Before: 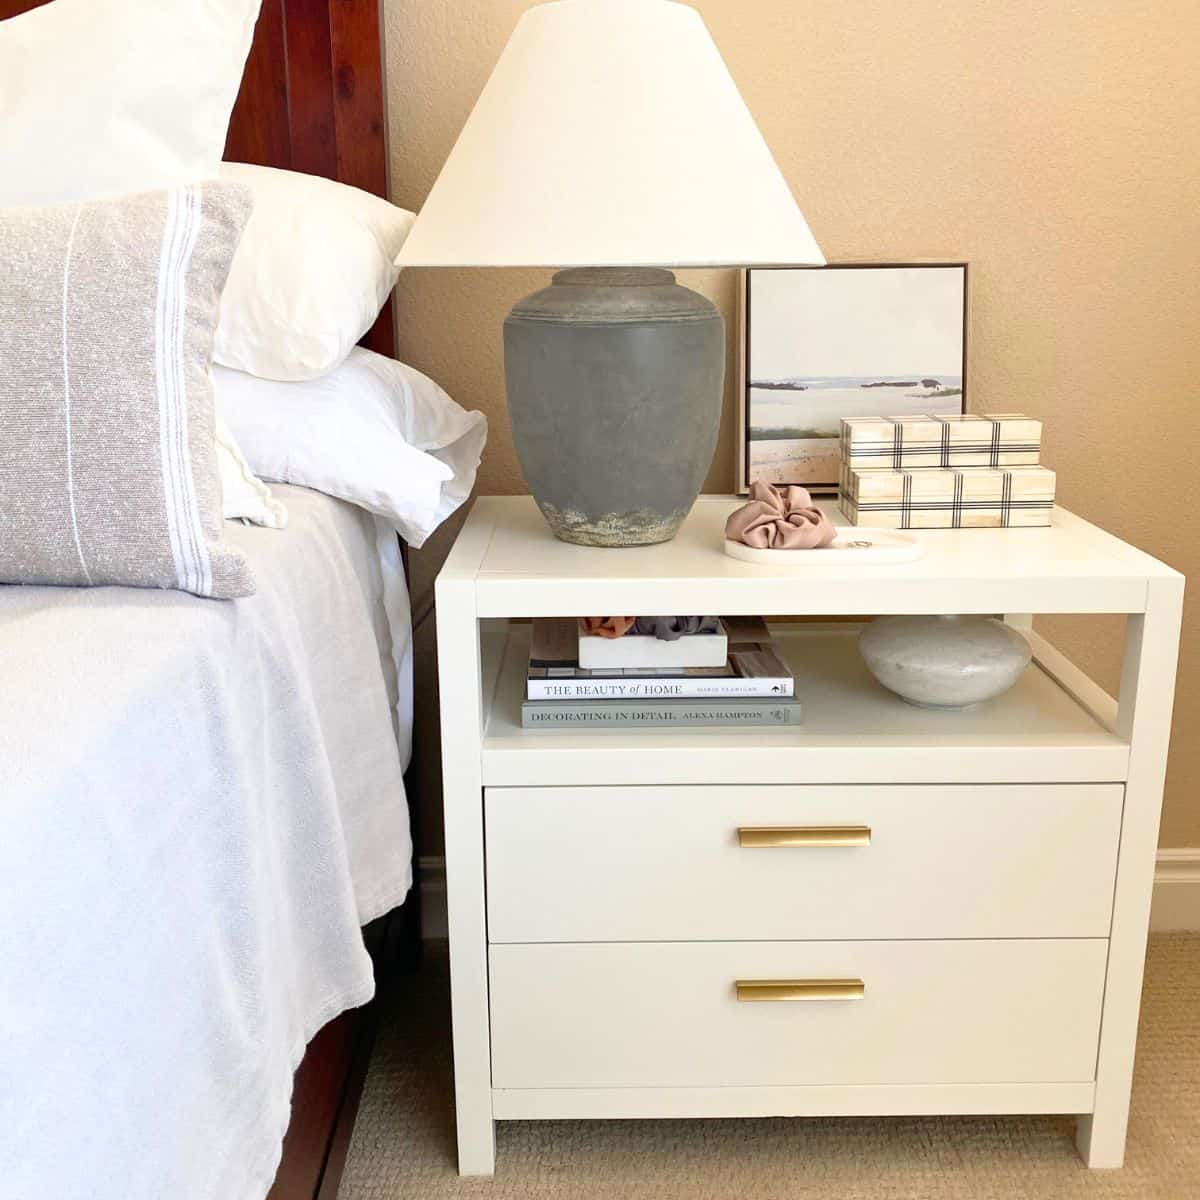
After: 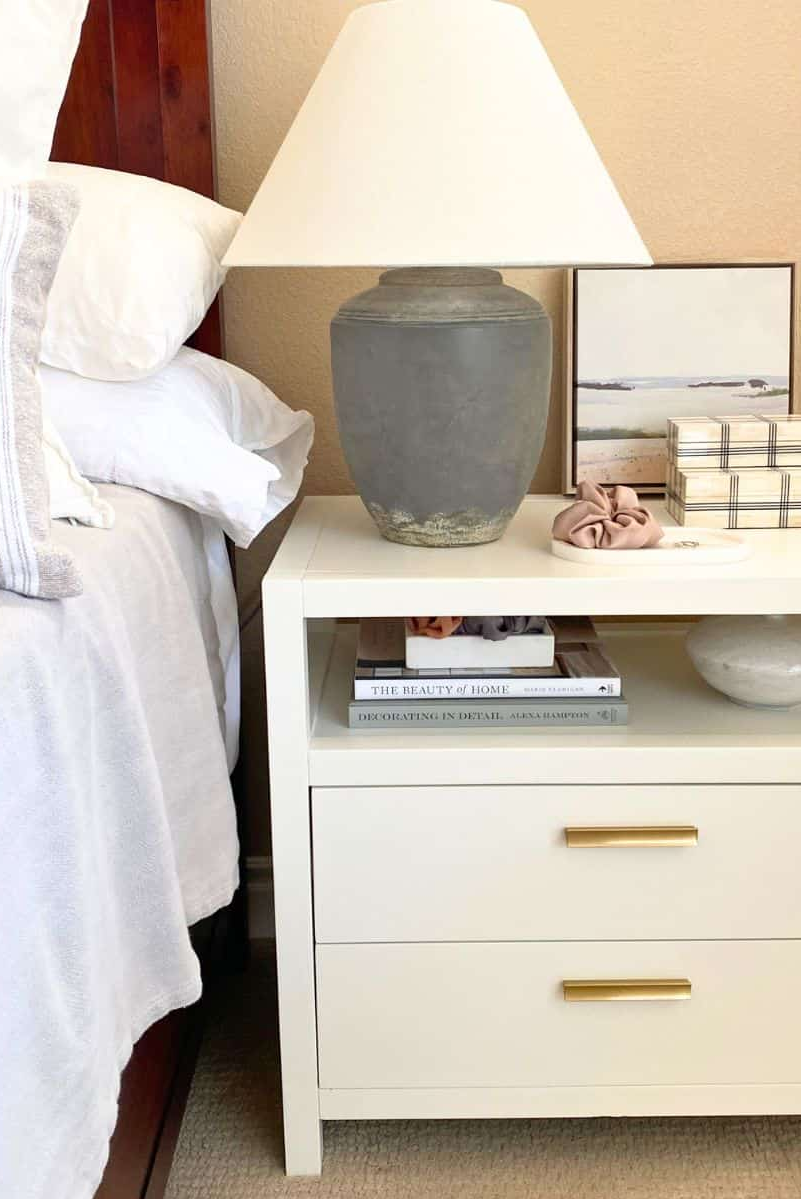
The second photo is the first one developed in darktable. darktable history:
crop and rotate: left 14.464%, right 18.727%
